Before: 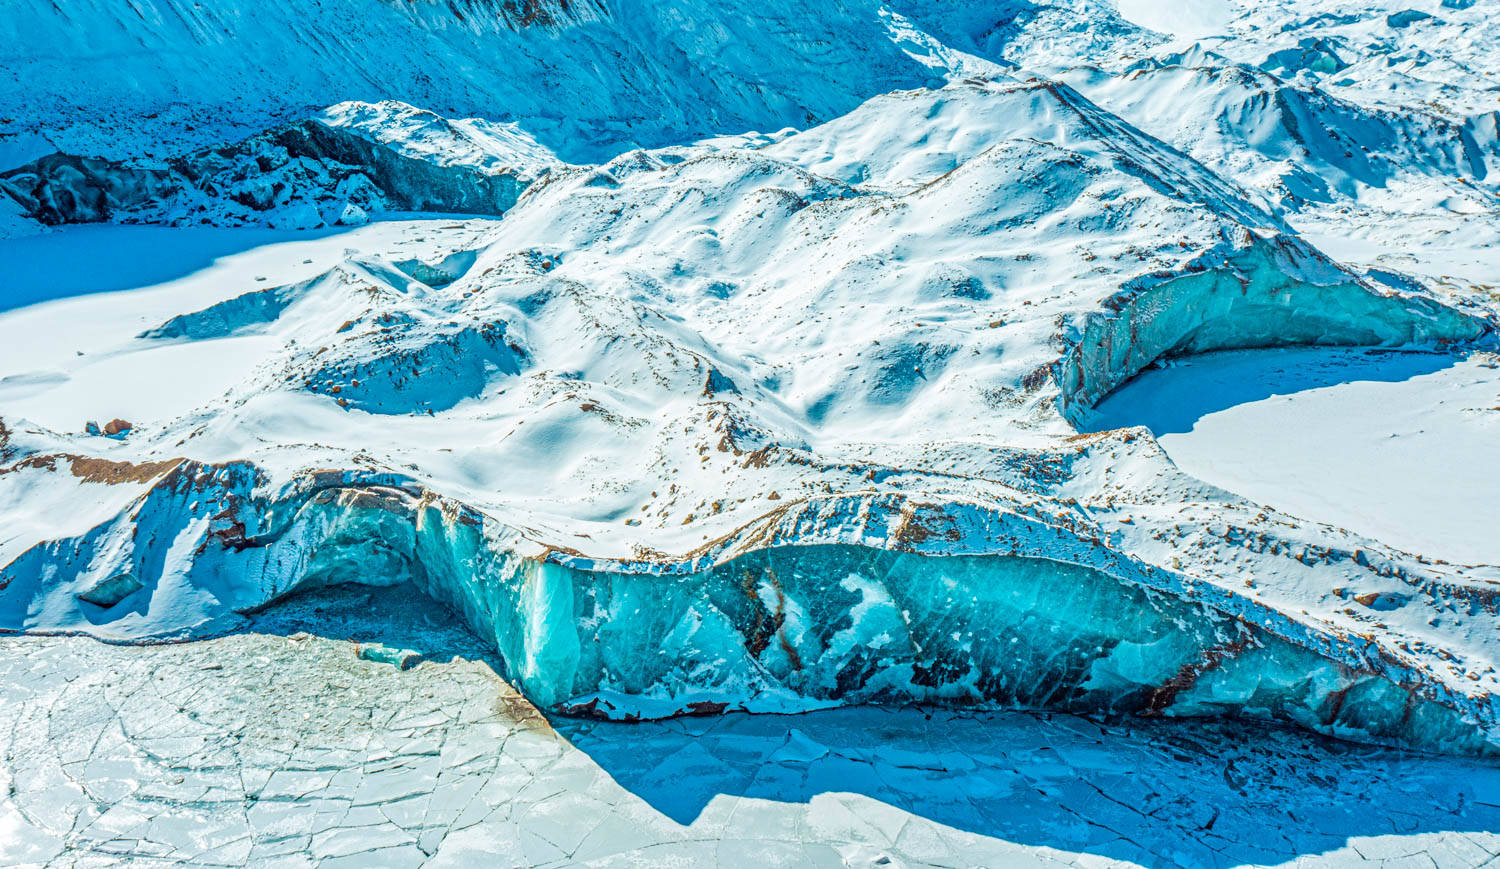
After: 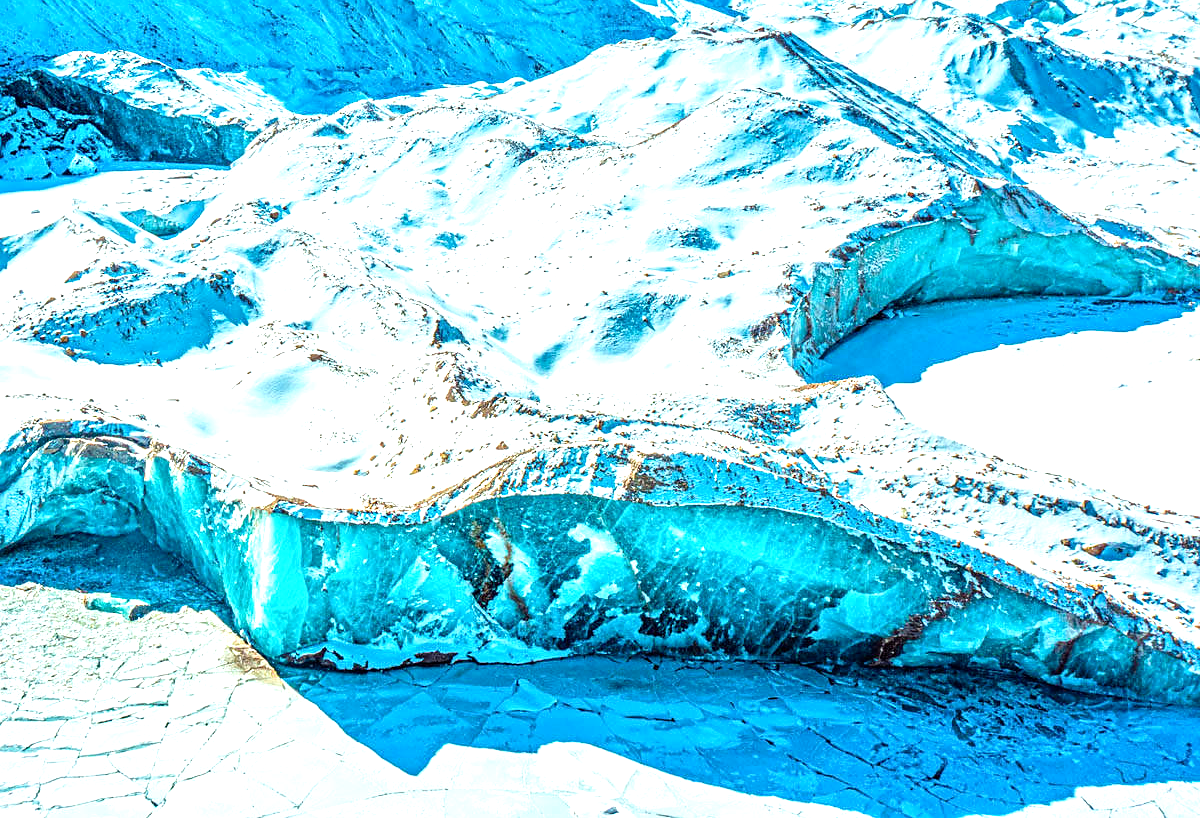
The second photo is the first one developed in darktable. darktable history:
sharpen: radius 1.266, amount 0.29, threshold 0.214
crop and rotate: left 18.154%, top 5.774%, right 1.835%
exposure: black level correction 0, exposure 1 EV, compensate exposure bias true, compensate highlight preservation false
tone curve: curves: ch0 [(0, 0) (0.059, 0.027) (0.162, 0.125) (0.304, 0.279) (0.547, 0.532) (0.828, 0.815) (1, 0.983)]; ch1 [(0, 0) (0.23, 0.166) (0.34, 0.308) (0.371, 0.337) (0.429, 0.411) (0.477, 0.462) (0.499, 0.498) (0.529, 0.537) (0.559, 0.582) (0.743, 0.798) (1, 1)]; ch2 [(0, 0) (0.431, 0.414) (0.498, 0.503) (0.524, 0.528) (0.568, 0.546) (0.6, 0.597) (0.634, 0.645) (0.728, 0.742) (1, 1)], preserve colors none
